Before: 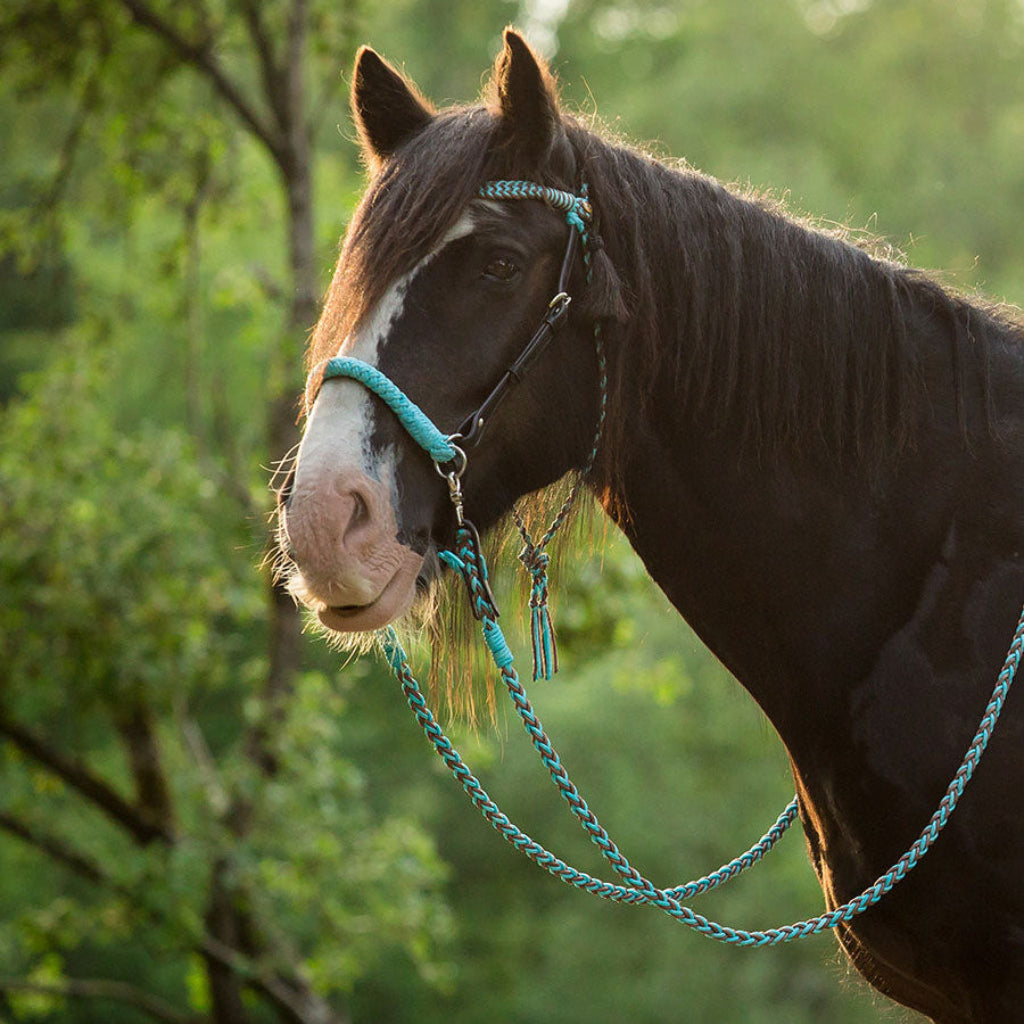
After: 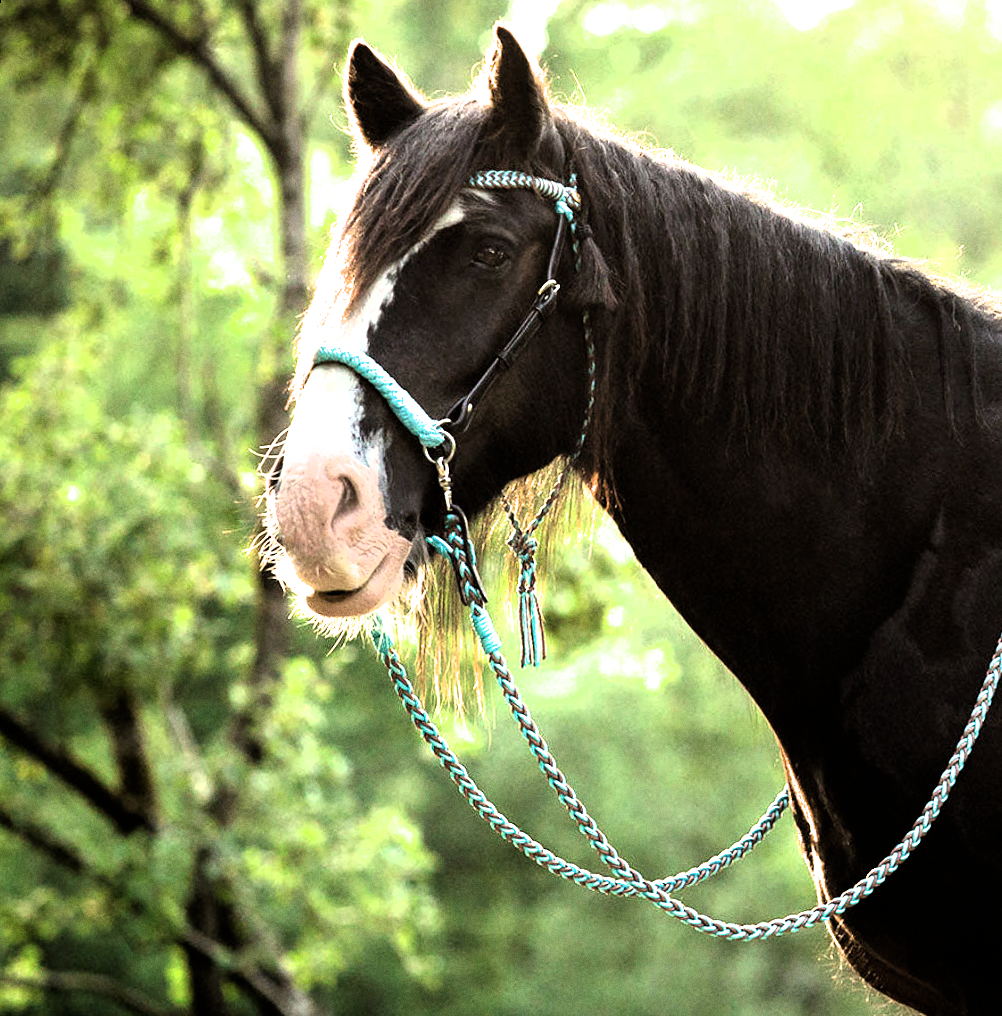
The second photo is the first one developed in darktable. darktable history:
exposure: black level correction 0, exposure 1.015 EV, compensate exposure bias true, compensate highlight preservation false
filmic rgb: black relative exposure -8.2 EV, white relative exposure 2.2 EV, threshold 3 EV, hardness 7.11, latitude 85.74%, contrast 1.696, highlights saturation mix -4%, shadows ↔ highlights balance -2.69%, color science v5 (2021), contrast in shadows safe, contrast in highlights safe, enable highlight reconstruction true
rotate and perspective: rotation 0.226°, lens shift (vertical) -0.042, crop left 0.023, crop right 0.982, crop top 0.006, crop bottom 0.994
grain: coarseness 7.08 ISO, strength 21.67%, mid-tones bias 59.58%
